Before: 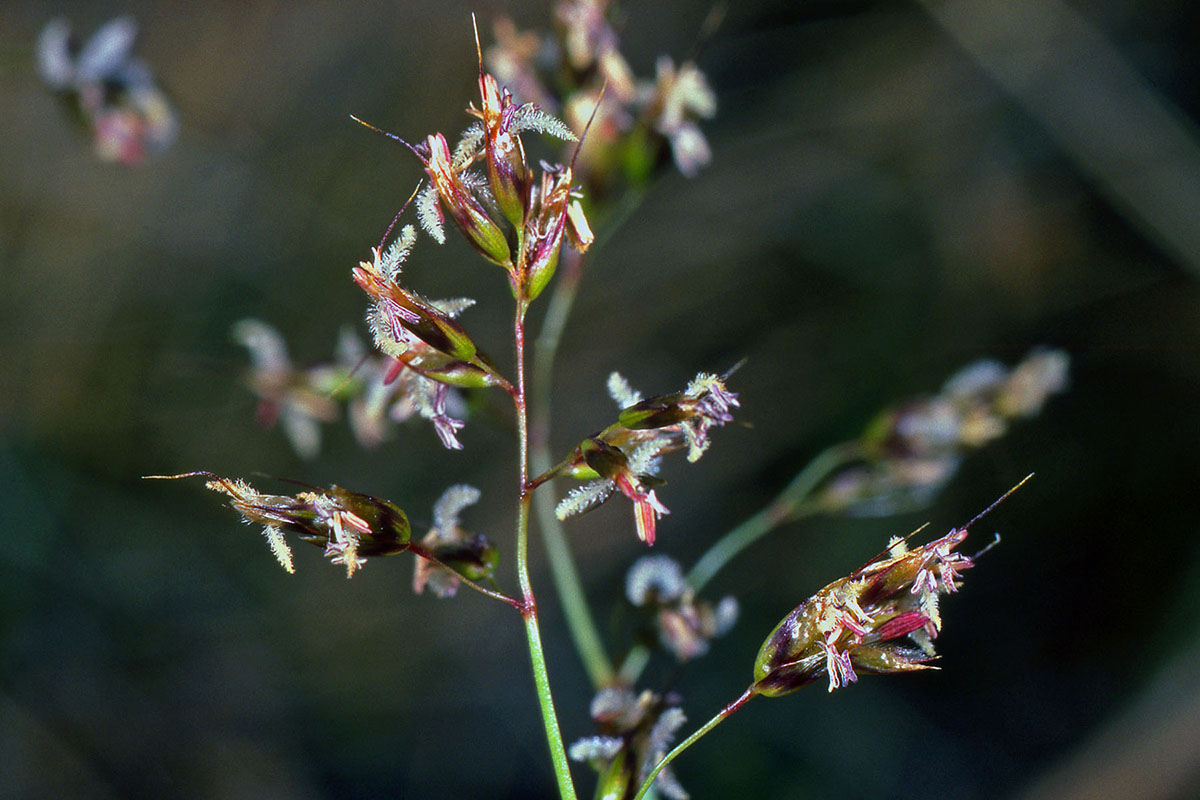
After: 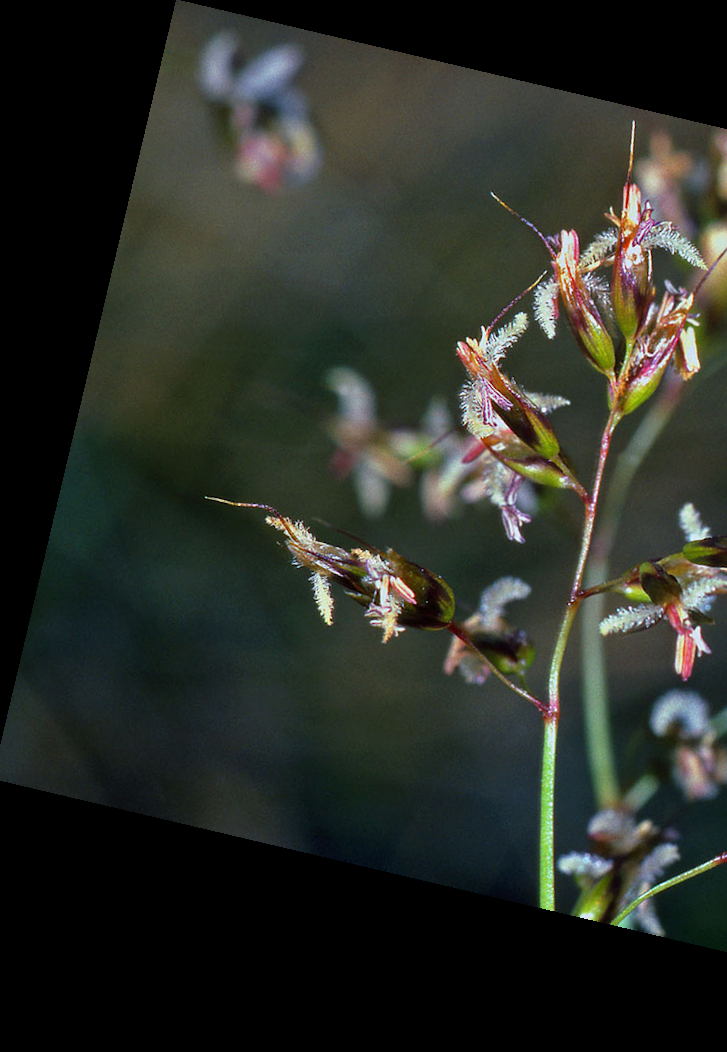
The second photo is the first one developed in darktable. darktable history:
rotate and perspective: rotation 13.27°, automatic cropping off
crop: left 0.587%, right 45.588%, bottom 0.086%
